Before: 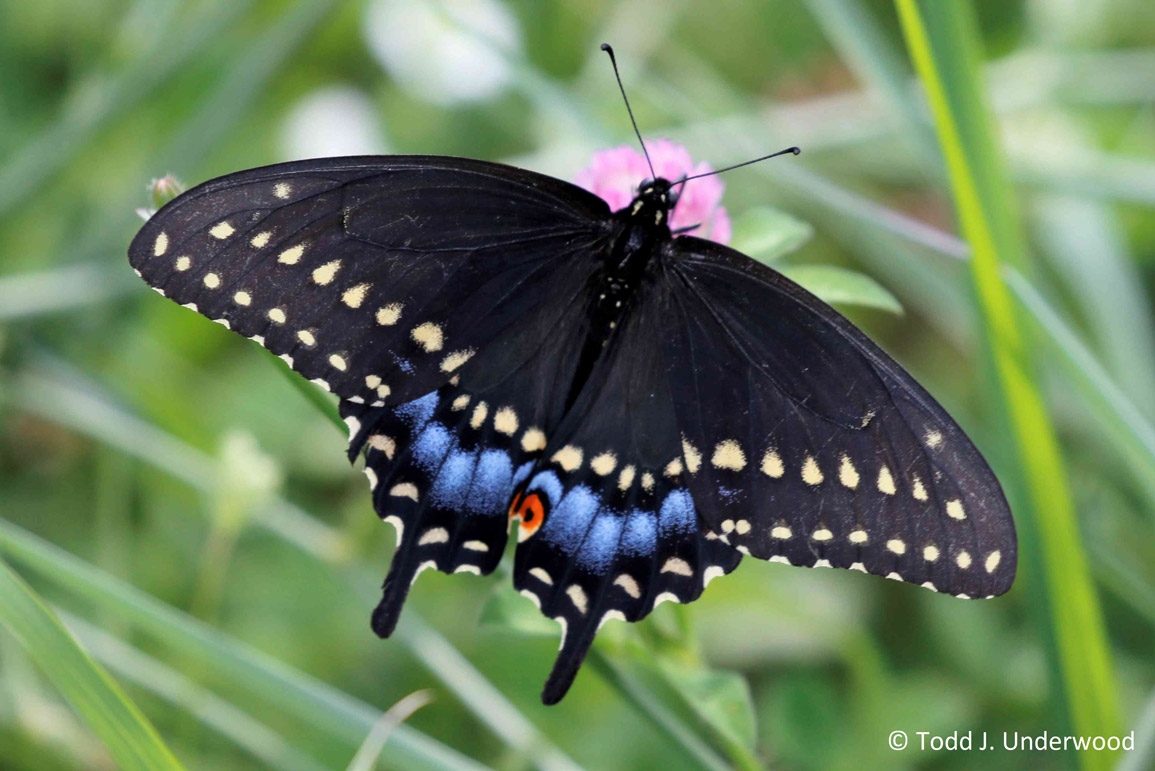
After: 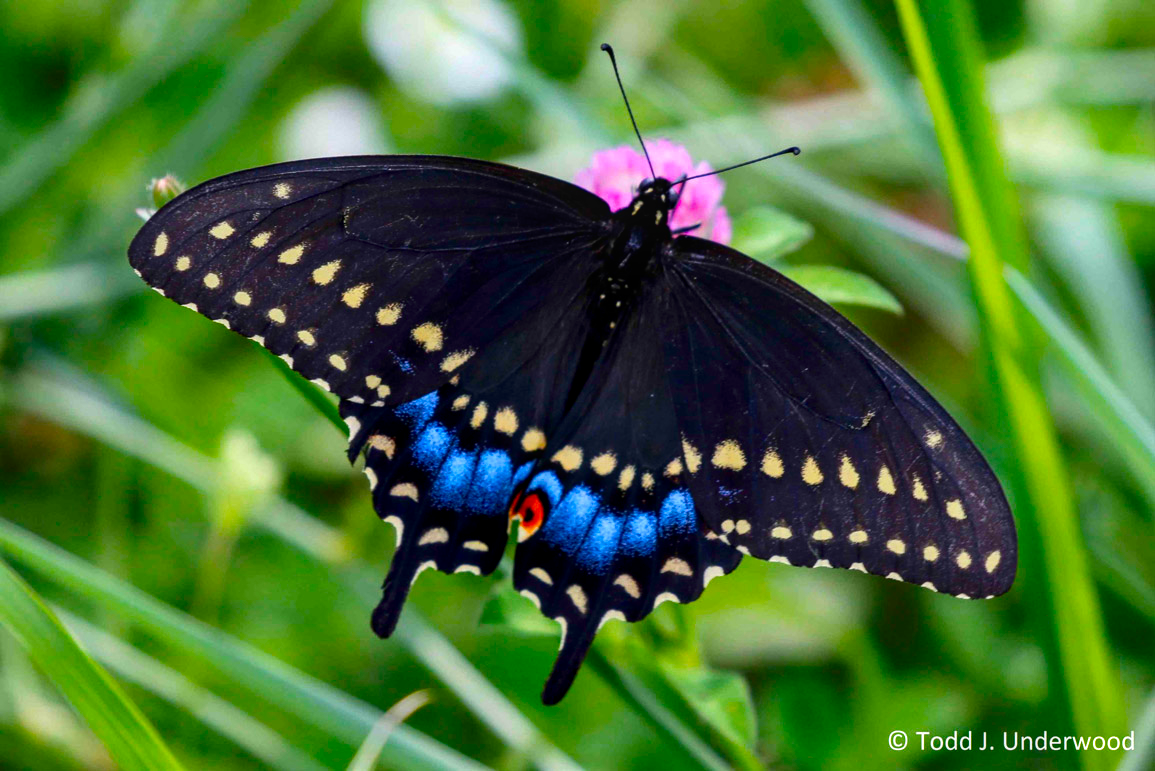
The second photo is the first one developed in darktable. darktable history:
contrast brightness saturation: contrast 0.12, brightness -0.12, saturation 0.2
color balance rgb: linear chroma grading › global chroma 15%, perceptual saturation grading › global saturation 30%
local contrast: on, module defaults
color balance: on, module defaults
